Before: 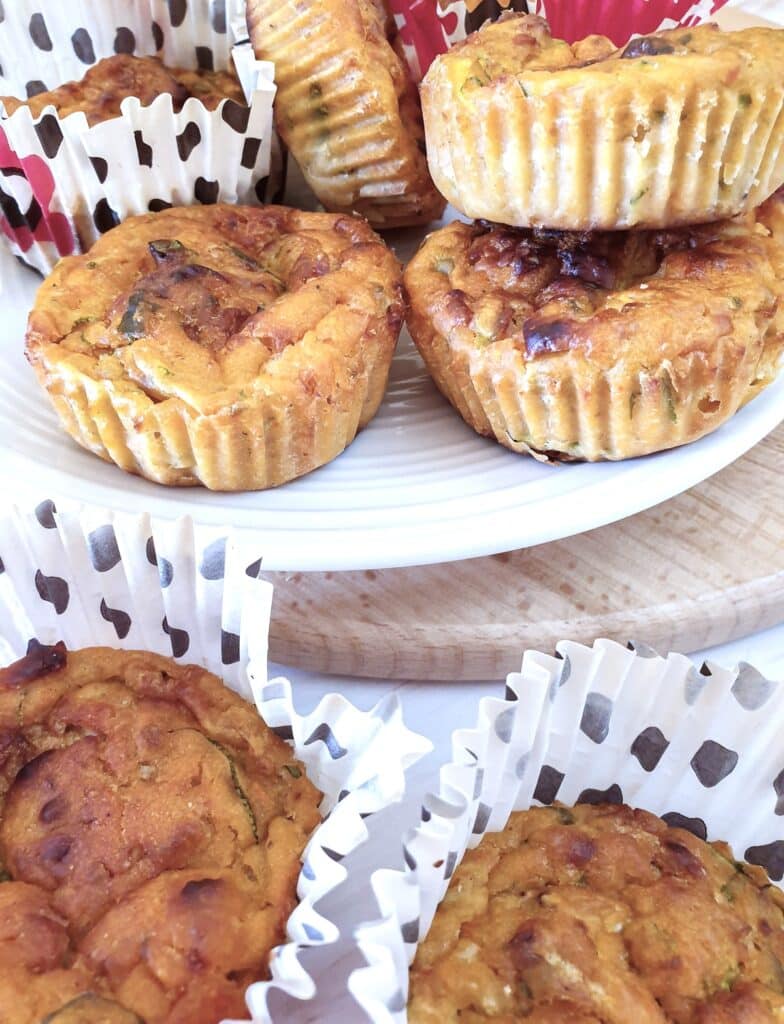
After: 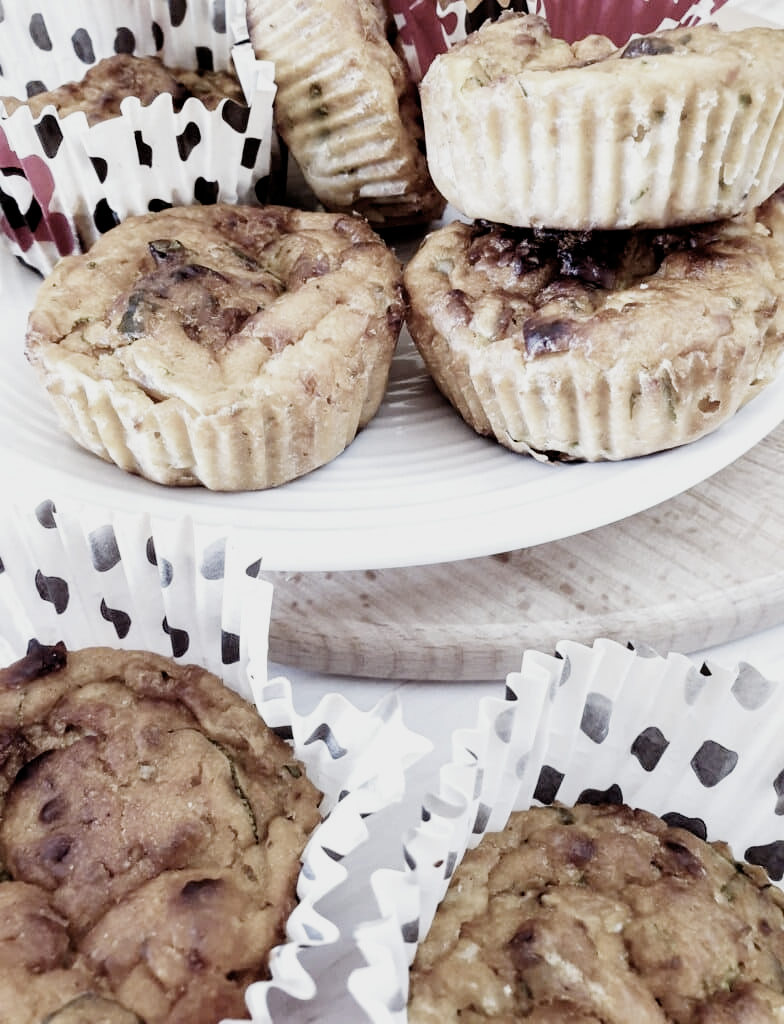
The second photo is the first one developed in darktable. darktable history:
tone equalizer: on, module defaults
filmic rgb: black relative exposure -5.13 EV, white relative exposure 3.49 EV, hardness 3.16, contrast 1.383, highlights saturation mix -30.92%, preserve chrominance no, color science v4 (2020), contrast in shadows soft
